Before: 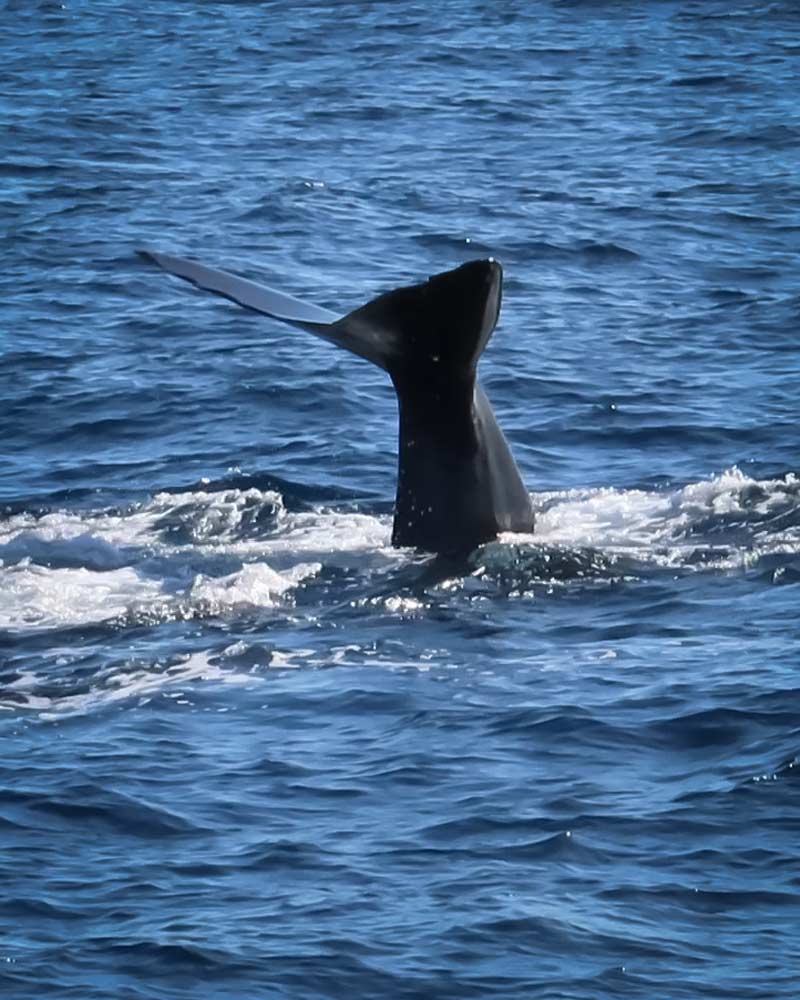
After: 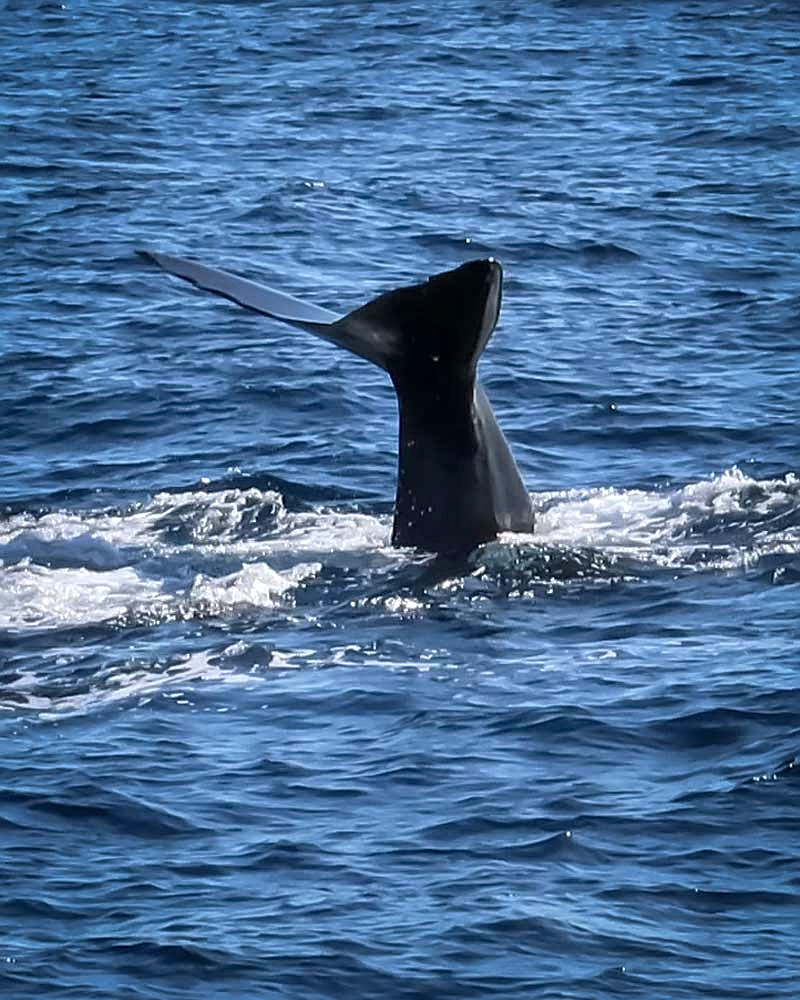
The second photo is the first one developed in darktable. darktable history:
sharpen: on, module defaults
local contrast: on, module defaults
white balance: red 0.988, blue 1.017
